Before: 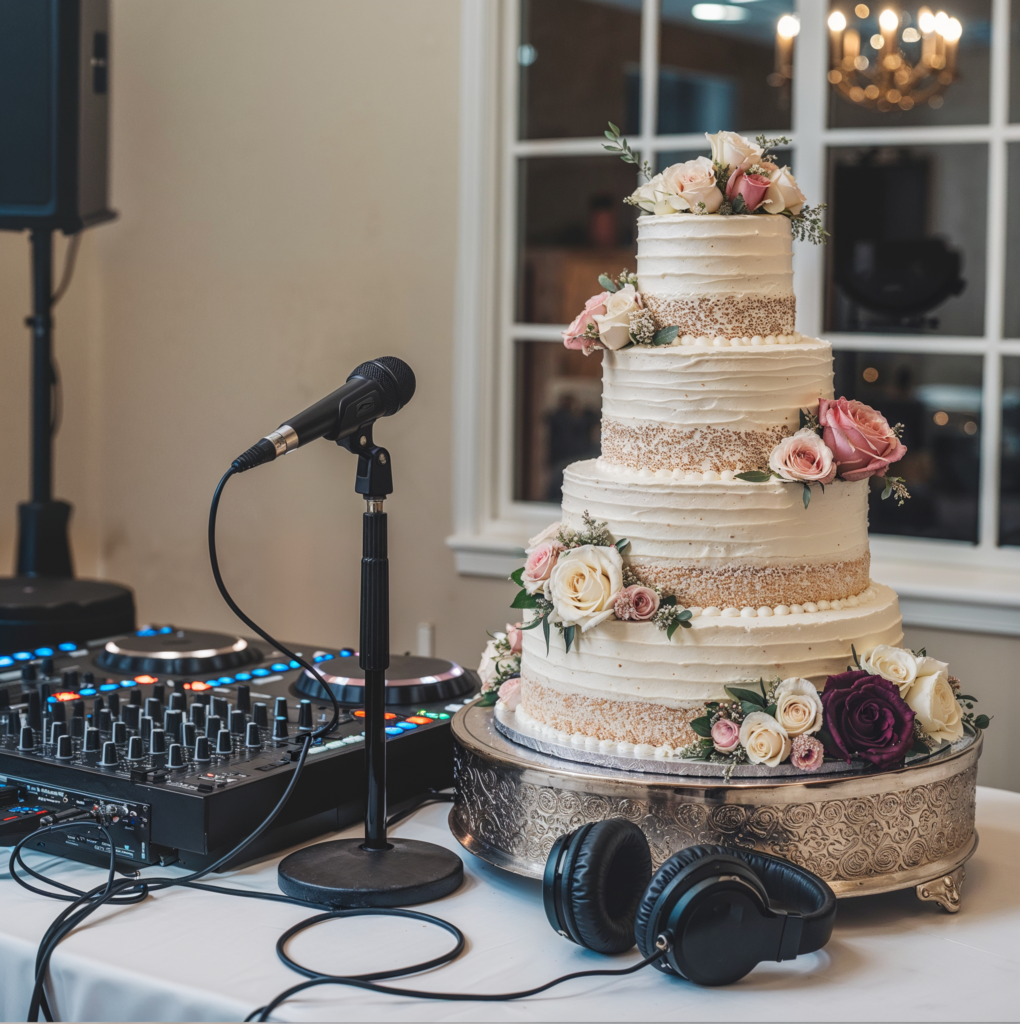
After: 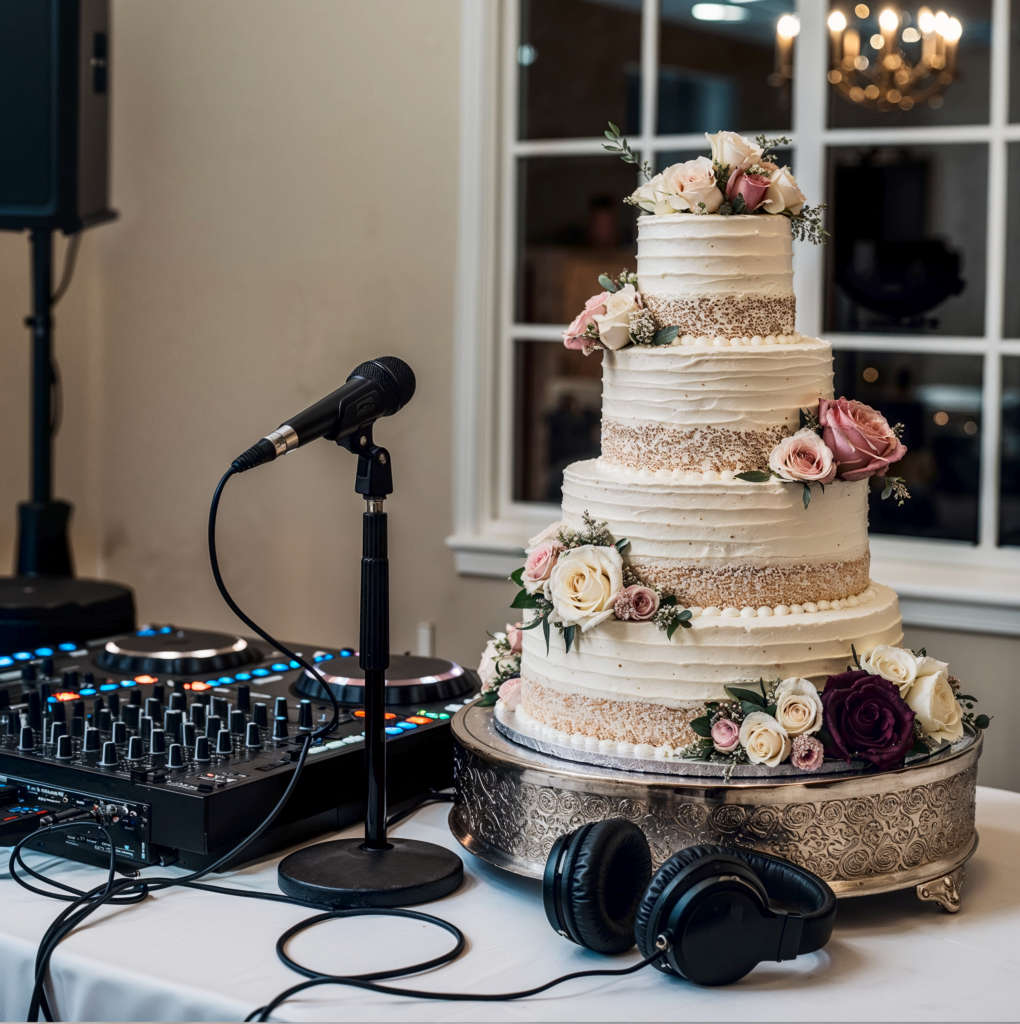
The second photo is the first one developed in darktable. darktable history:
tone curve: curves: ch0 [(0, 0) (0.003, 0.012) (0.011, 0.015) (0.025, 0.02) (0.044, 0.032) (0.069, 0.044) (0.1, 0.063) (0.136, 0.085) (0.177, 0.121) (0.224, 0.159) (0.277, 0.207) (0.335, 0.261) (0.399, 0.328) (0.468, 0.41) (0.543, 0.506) (0.623, 0.609) (0.709, 0.719) (0.801, 0.82) (0.898, 0.907) (1, 1)], color space Lab, linked channels, preserve colors none
exposure: black level correction 0.013, compensate highlight preservation false
